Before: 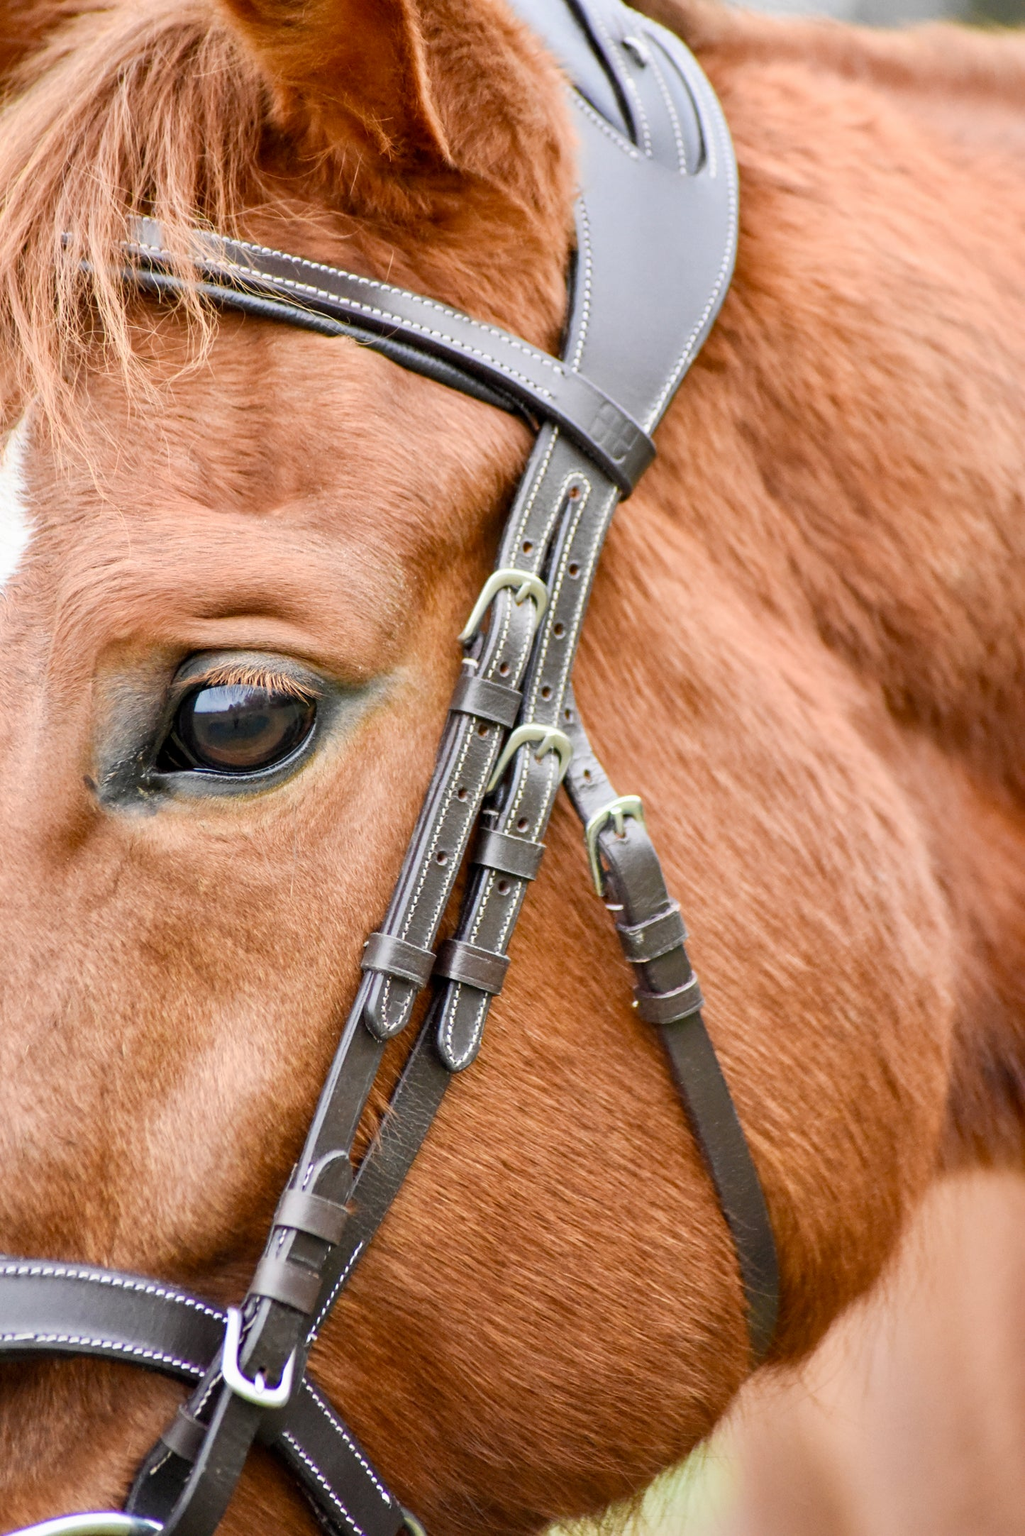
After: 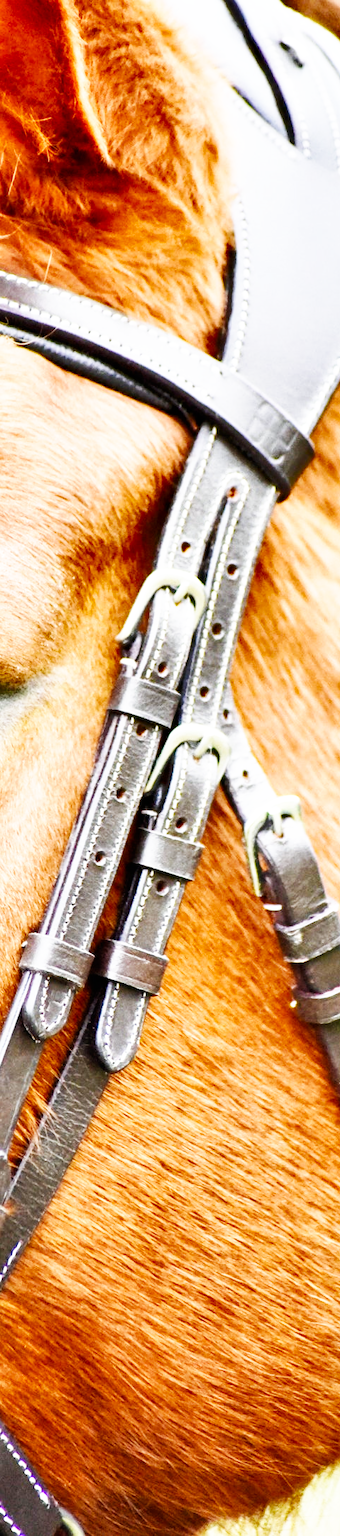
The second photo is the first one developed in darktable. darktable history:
crop: left 33.36%, right 33.36%
shadows and highlights: soften with gaussian
exposure: black level correction 0, exposure 0.3 EV, compensate highlight preservation false
base curve: curves: ch0 [(0, 0) (0.007, 0.004) (0.027, 0.03) (0.046, 0.07) (0.207, 0.54) (0.442, 0.872) (0.673, 0.972) (1, 1)], preserve colors none
white balance: red 0.988, blue 1.017
